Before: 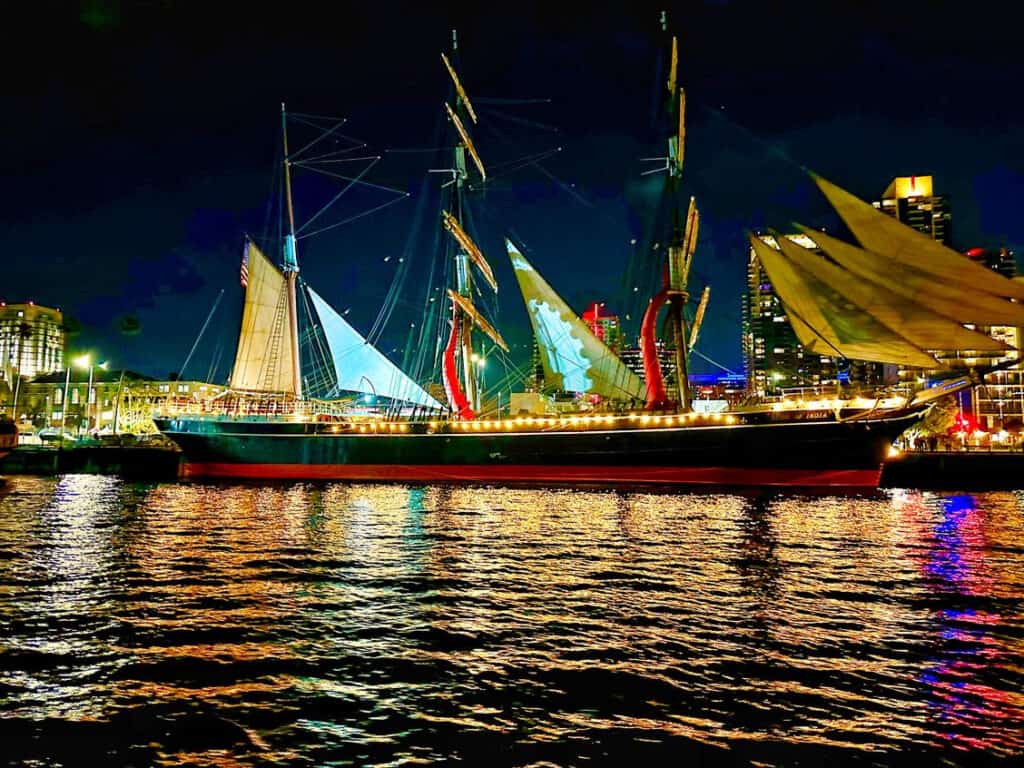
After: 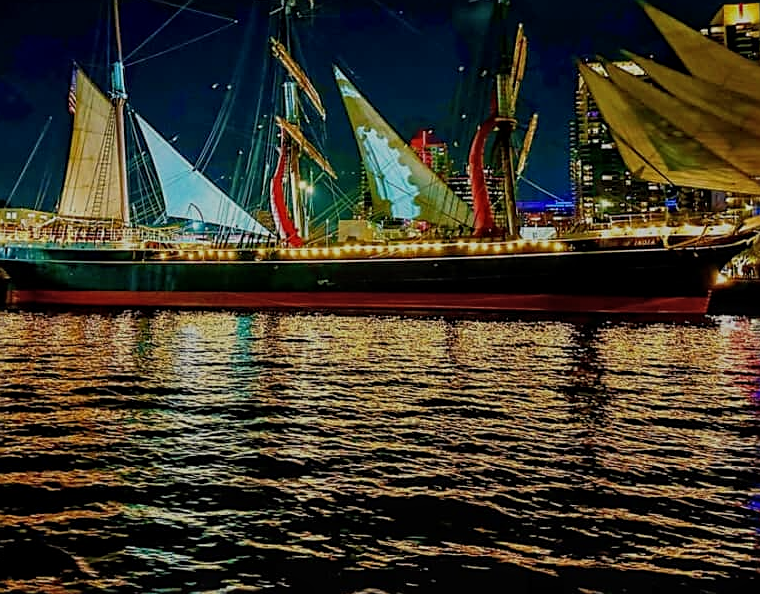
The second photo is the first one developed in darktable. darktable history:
local contrast: on, module defaults
color zones: curves: ch0 [(0.068, 0.464) (0.25, 0.5) (0.48, 0.508) (0.75, 0.536) (0.886, 0.476) (0.967, 0.456)]; ch1 [(0.066, 0.456) (0.25, 0.5) (0.616, 0.508) (0.746, 0.56) (0.934, 0.444)]
crop: left 16.869%, top 22.553%, right 8.817%
exposure: exposure -0.927 EV, compensate highlight preservation false
sharpen: on, module defaults
